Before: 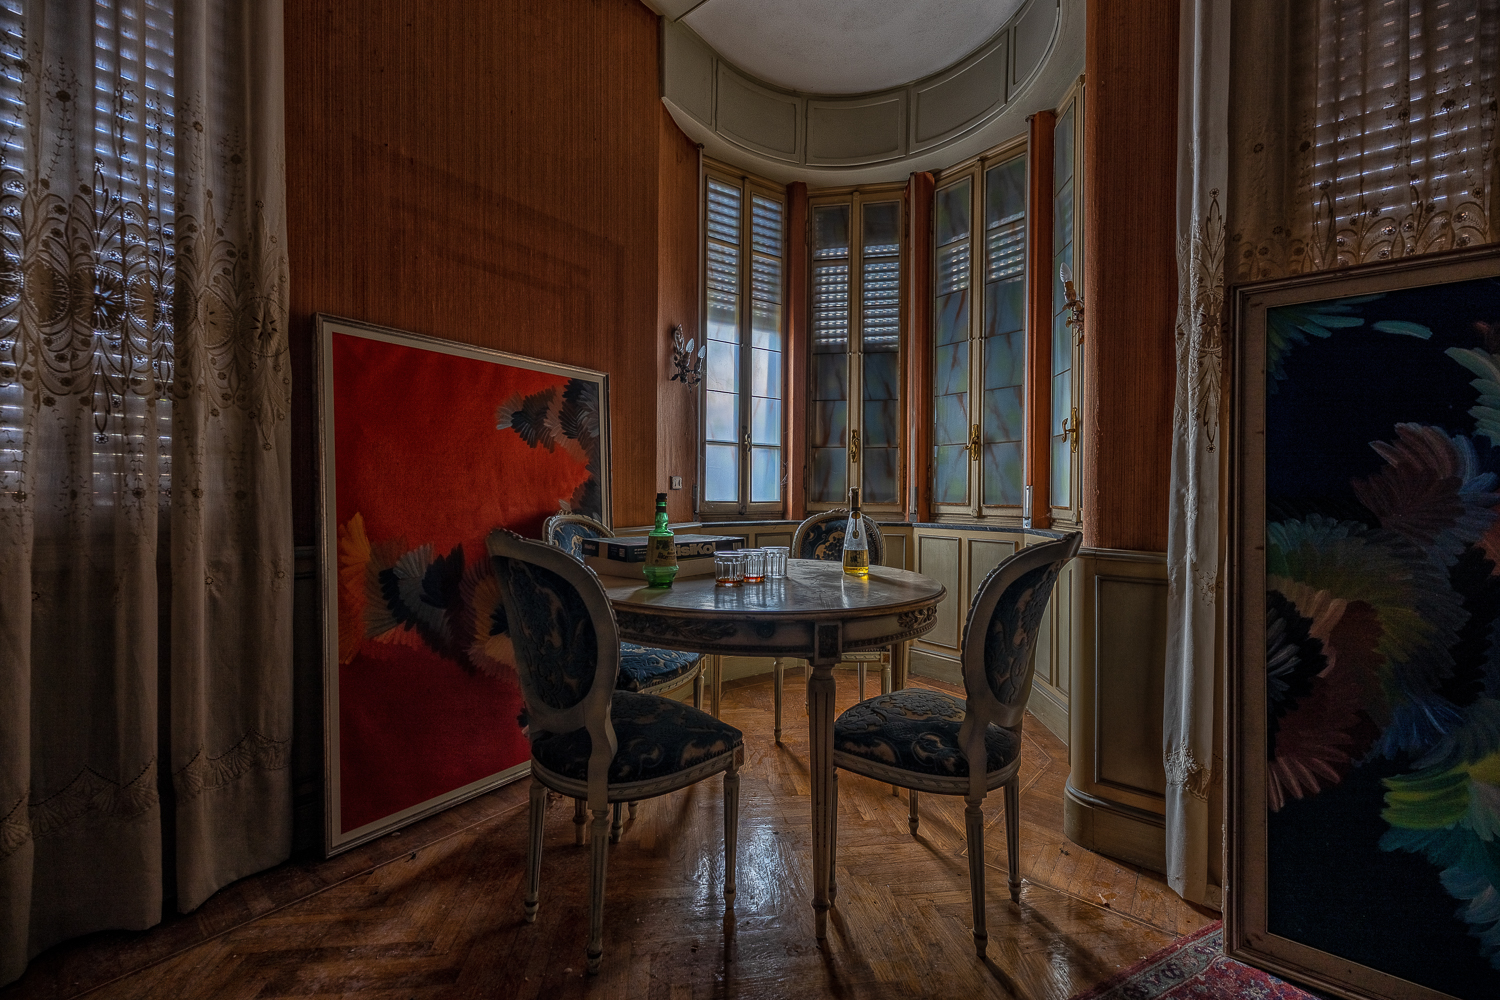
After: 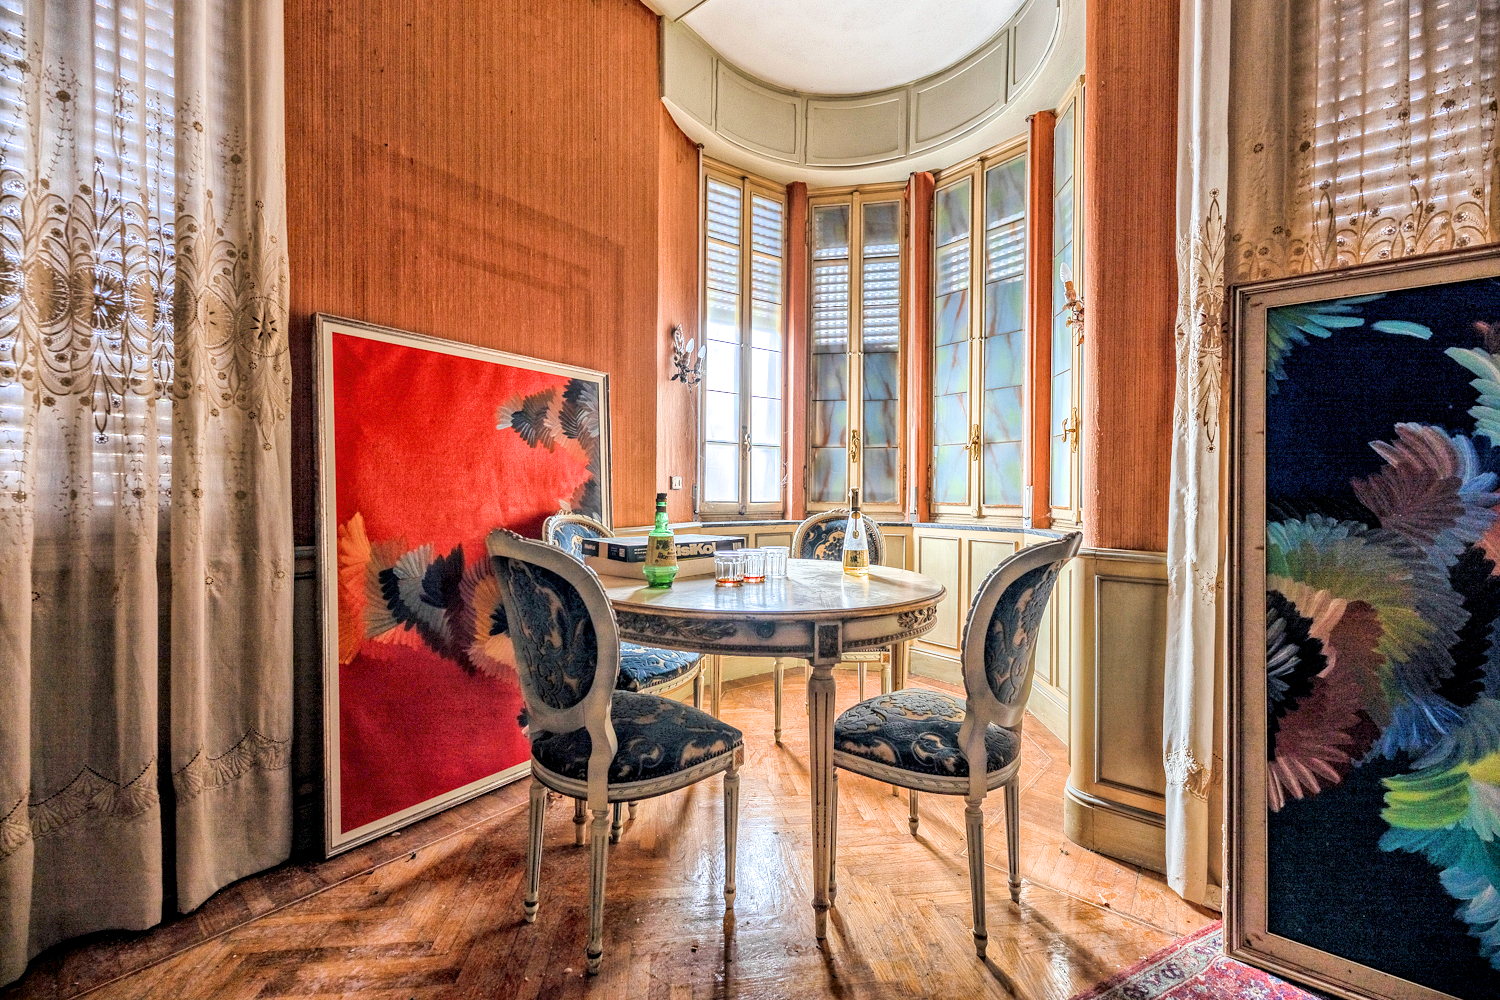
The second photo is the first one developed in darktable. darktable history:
filmic rgb: black relative exposure -7.65 EV, white relative exposure 4.56 EV, hardness 3.61
exposure: black level correction 0.001, exposure 0.5 EV, compensate exposure bias true, compensate highlight preservation false
white balance: red 0.978, blue 0.999
